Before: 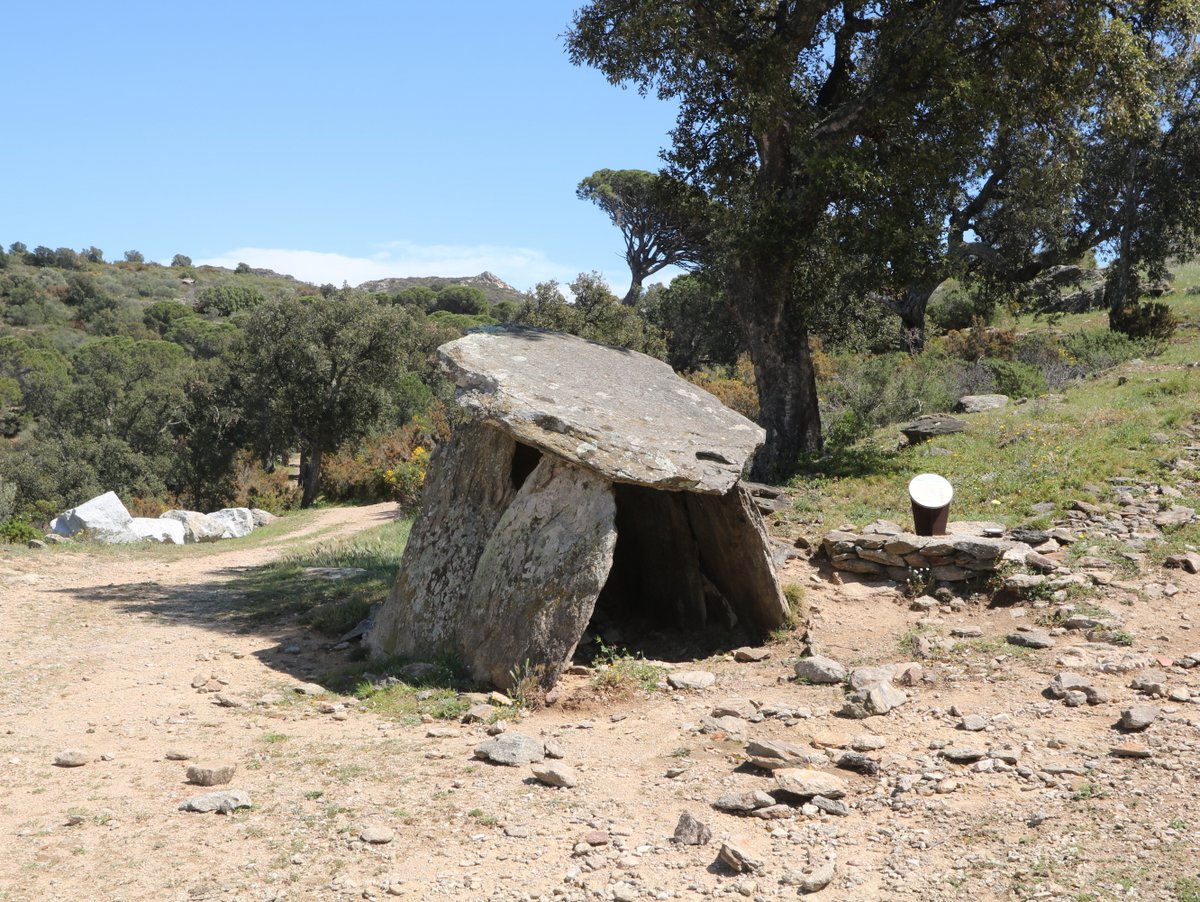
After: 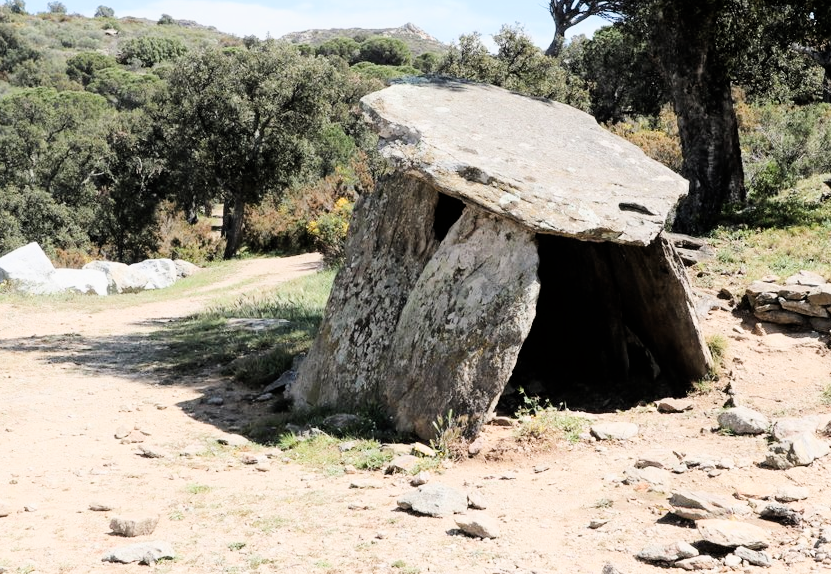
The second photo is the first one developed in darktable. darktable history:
crop: left 6.488%, top 27.668%, right 24.183%, bottom 8.656%
shadows and highlights: shadows 0, highlights 40
exposure: black level correction 0.001, exposure 0.5 EV, compensate exposure bias true, compensate highlight preservation false
tone equalizer: -8 EV -1.08 EV, -7 EV -1.01 EV, -6 EV -0.867 EV, -5 EV -0.578 EV, -3 EV 0.578 EV, -2 EV 0.867 EV, -1 EV 1.01 EV, +0 EV 1.08 EV, edges refinement/feathering 500, mask exposure compensation -1.57 EV, preserve details no
filmic rgb: black relative exposure -6.59 EV, white relative exposure 4.71 EV, hardness 3.13, contrast 0.805
